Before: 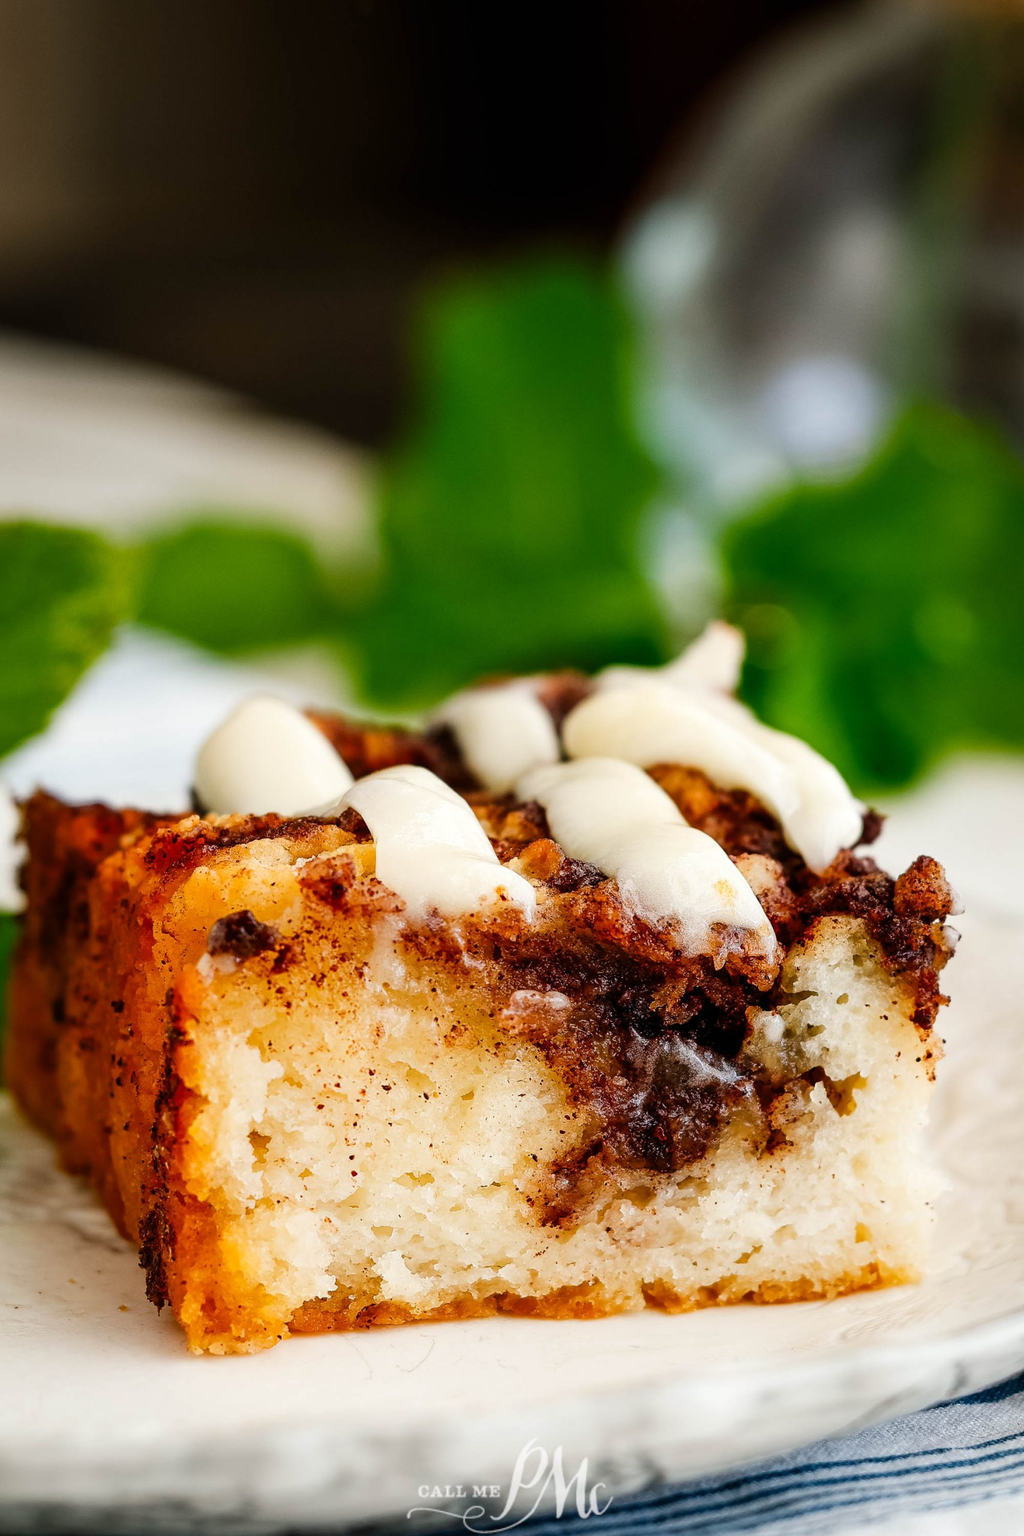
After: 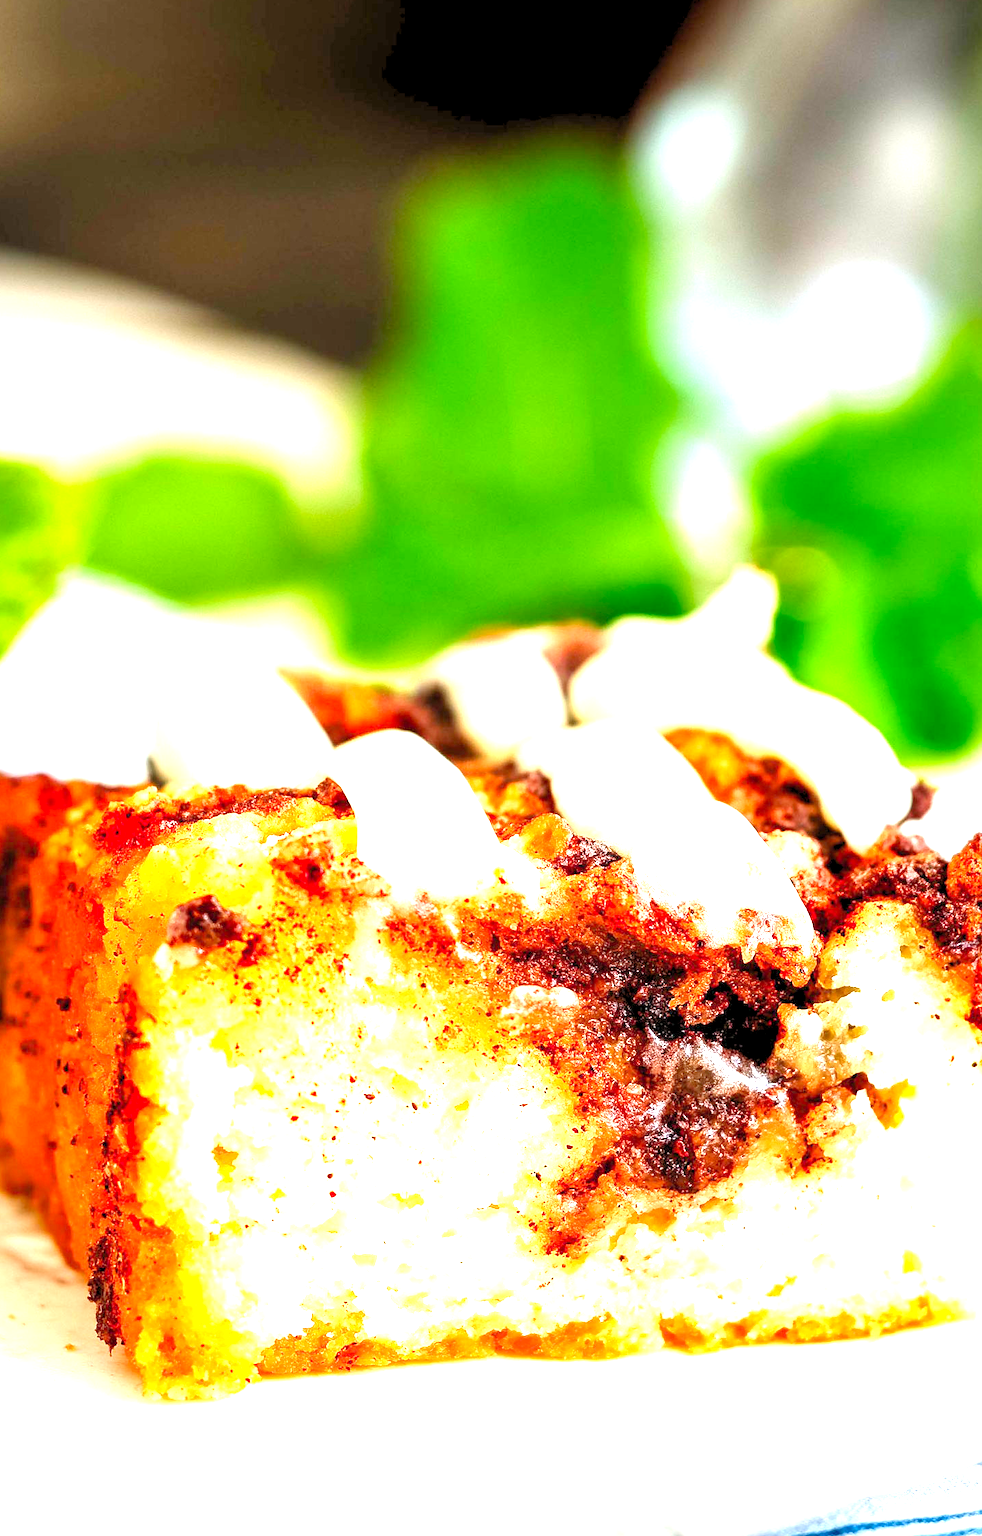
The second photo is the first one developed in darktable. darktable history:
crop: left 6.091%, top 8.066%, right 9.528%, bottom 3.987%
levels: gray 50.78%, levels [0.036, 0.364, 0.827]
exposure: black level correction 0, exposure 1.392 EV, compensate highlight preservation false
